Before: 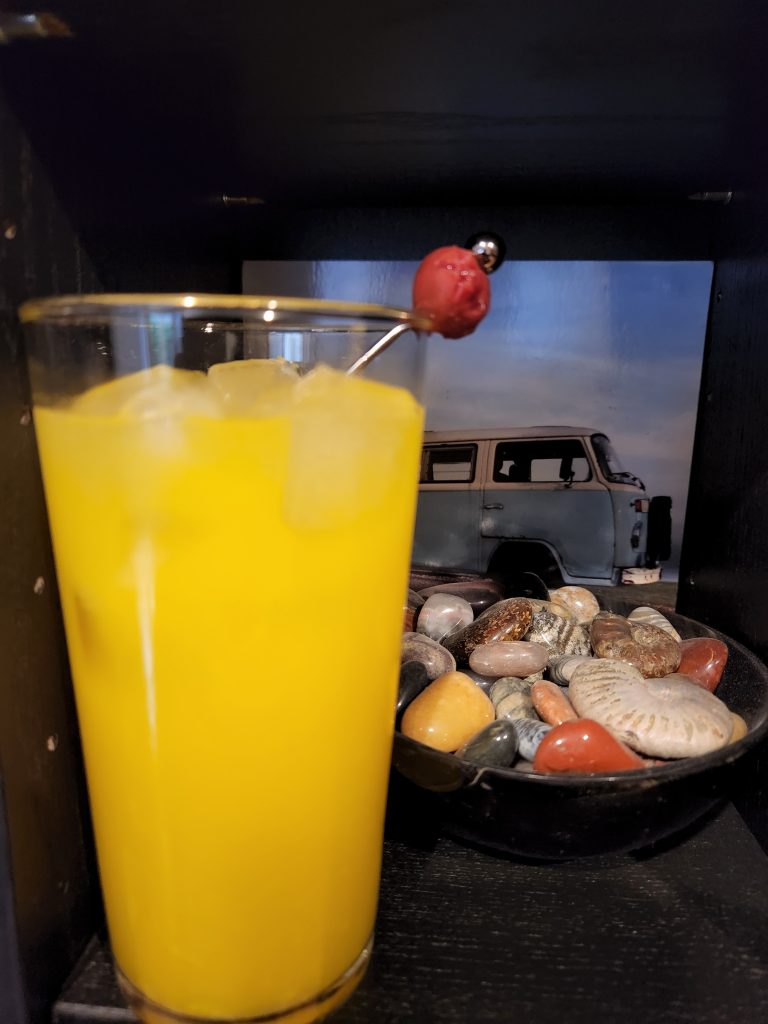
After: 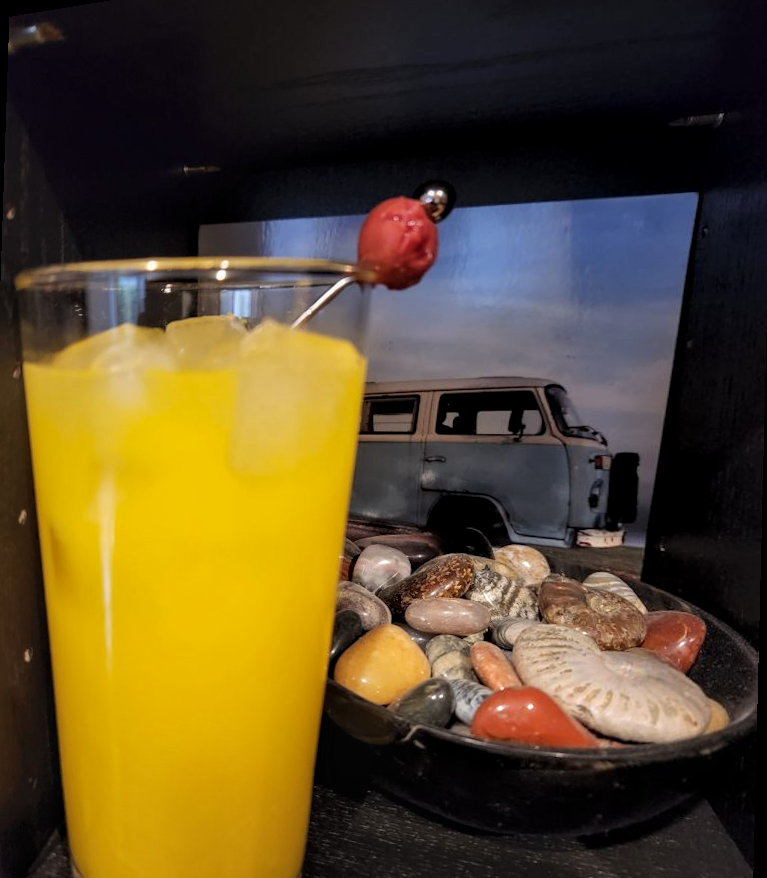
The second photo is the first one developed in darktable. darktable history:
local contrast: on, module defaults
rotate and perspective: rotation 1.69°, lens shift (vertical) -0.023, lens shift (horizontal) -0.291, crop left 0.025, crop right 0.988, crop top 0.092, crop bottom 0.842
